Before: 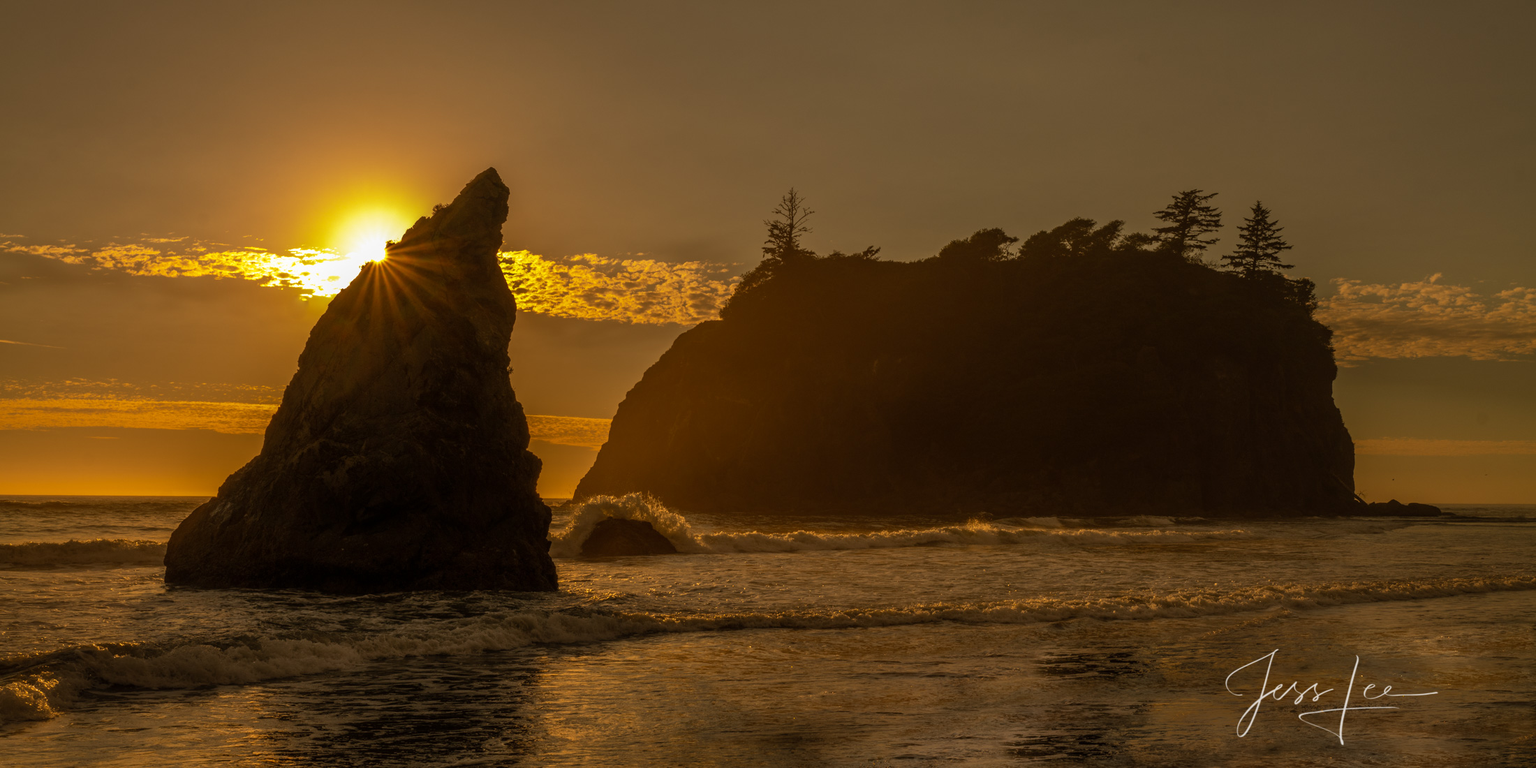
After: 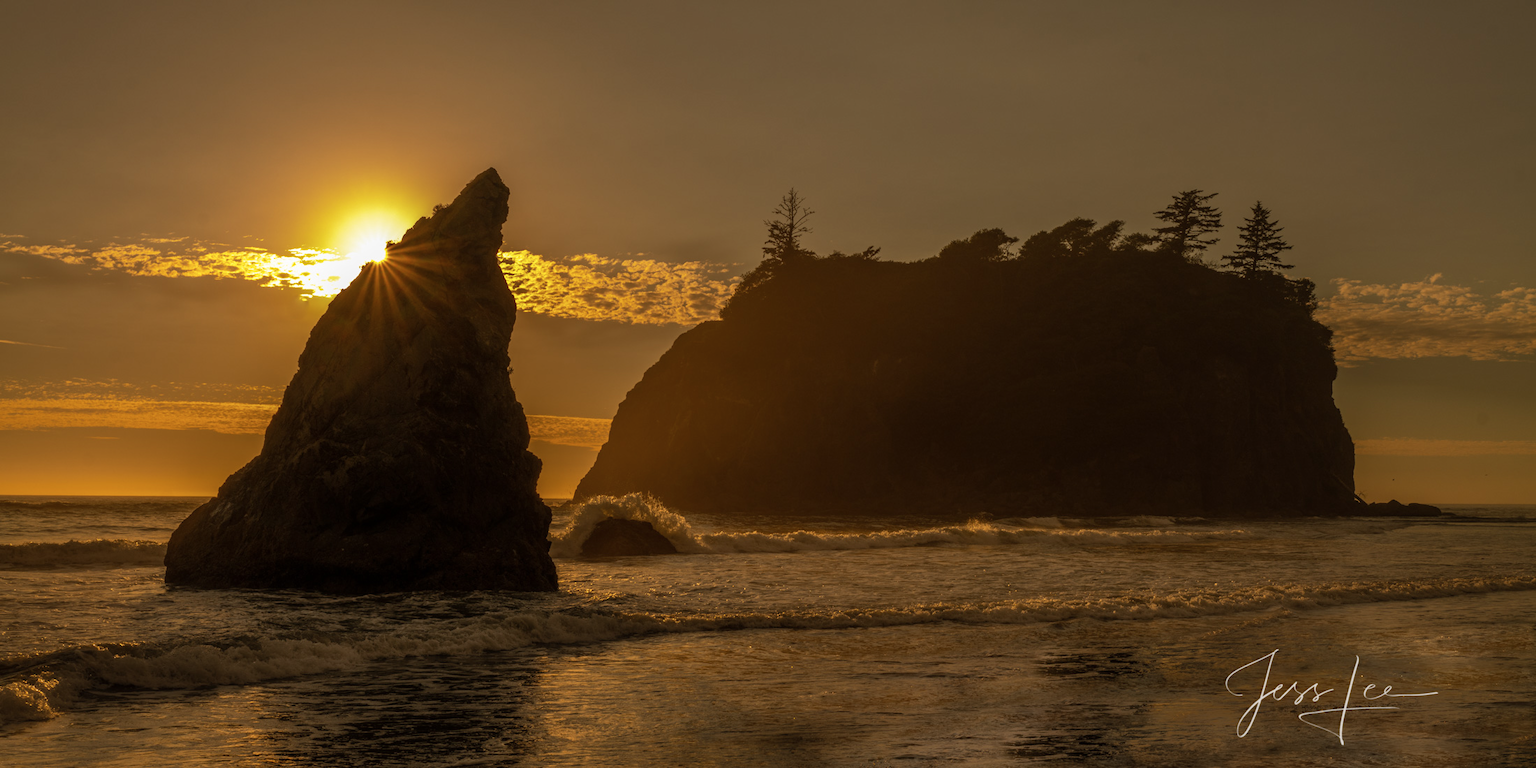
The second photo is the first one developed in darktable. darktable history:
contrast brightness saturation: saturation -0.084
